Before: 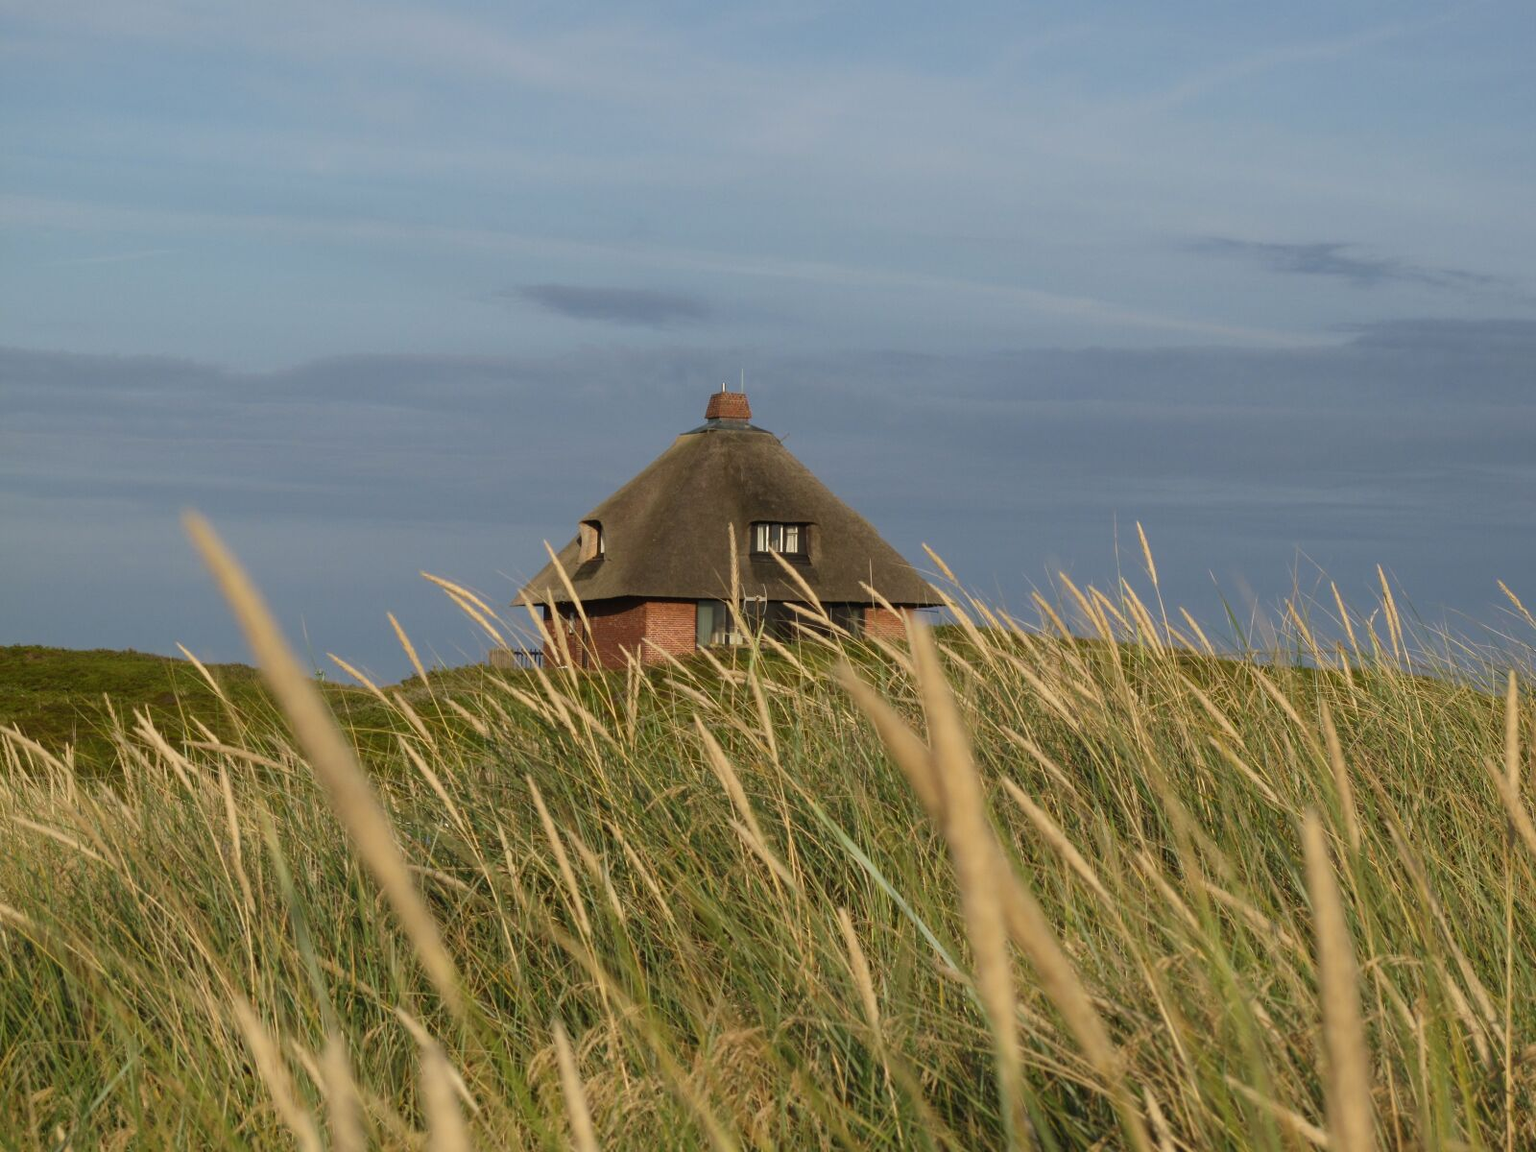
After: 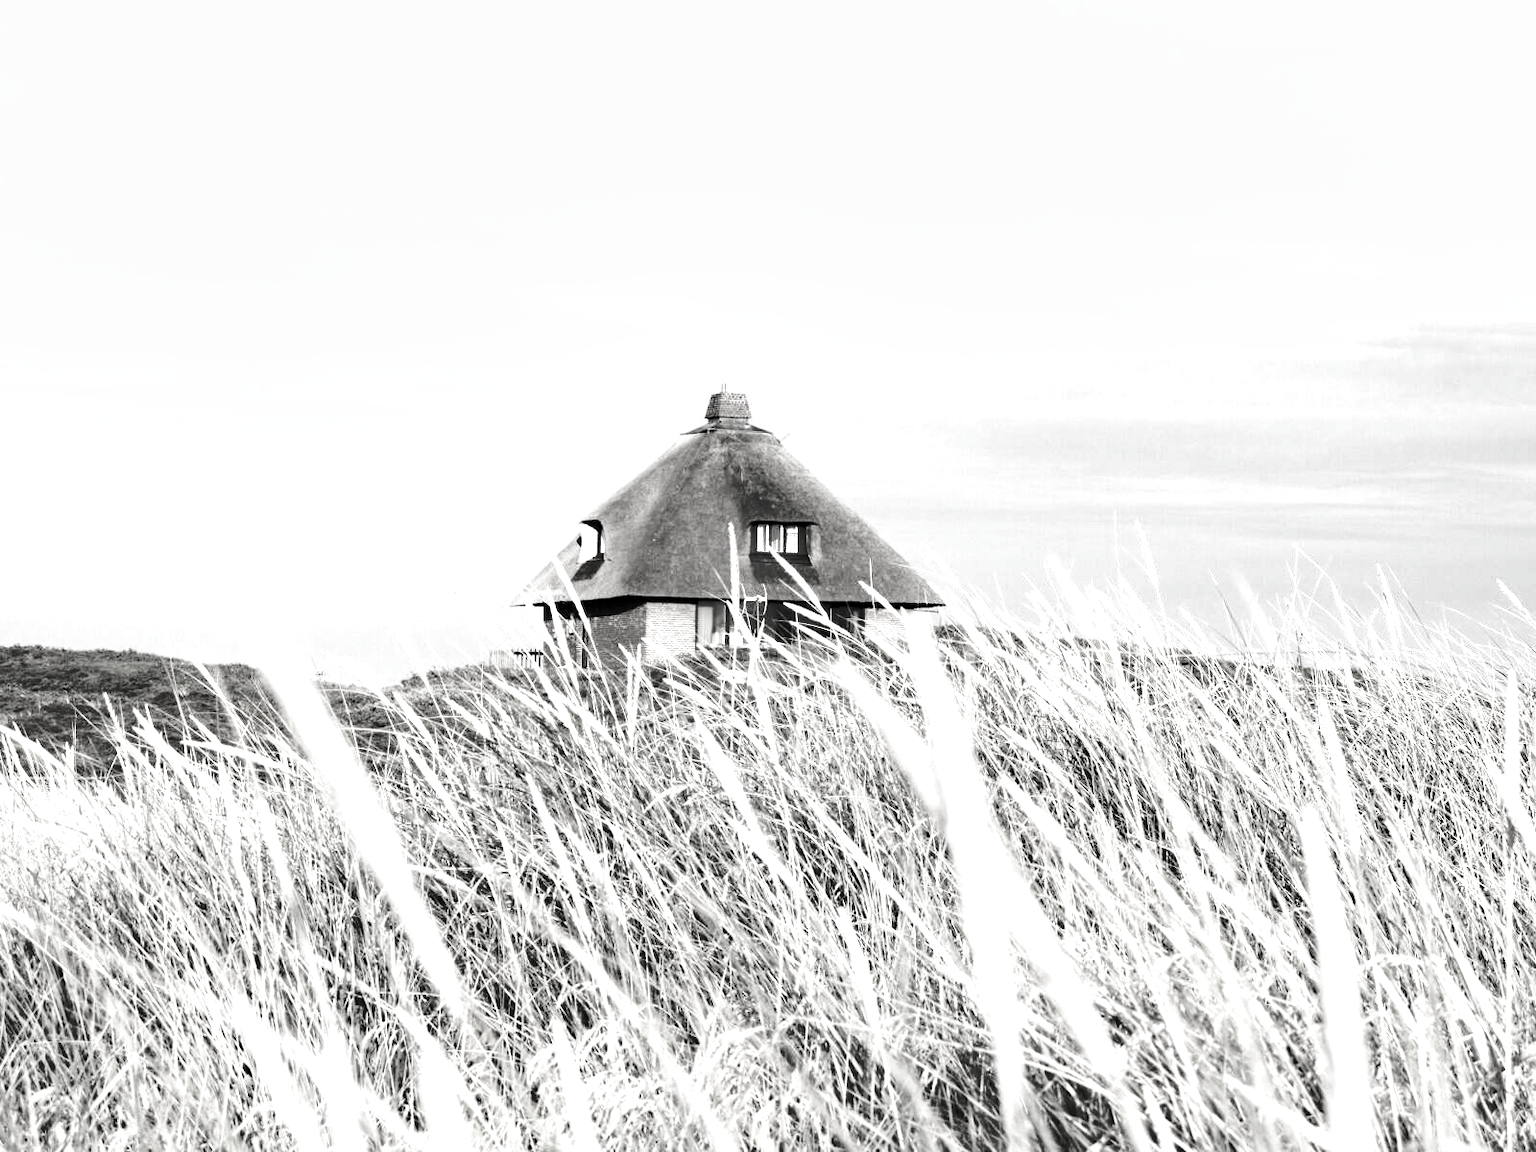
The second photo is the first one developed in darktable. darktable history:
contrast brightness saturation: saturation -0.982
levels: levels [0.062, 0.494, 0.925]
base curve: curves: ch0 [(0, 0.003) (0.001, 0.002) (0.006, 0.004) (0.02, 0.022) (0.048, 0.086) (0.094, 0.234) (0.162, 0.431) (0.258, 0.629) (0.385, 0.8) (0.548, 0.918) (0.751, 0.988) (1, 1)], preserve colors none
shadows and highlights: low approximation 0.01, soften with gaussian
exposure: black level correction 0, exposure 1 EV, compensate exposure bias true, compensate highlight preservation false
